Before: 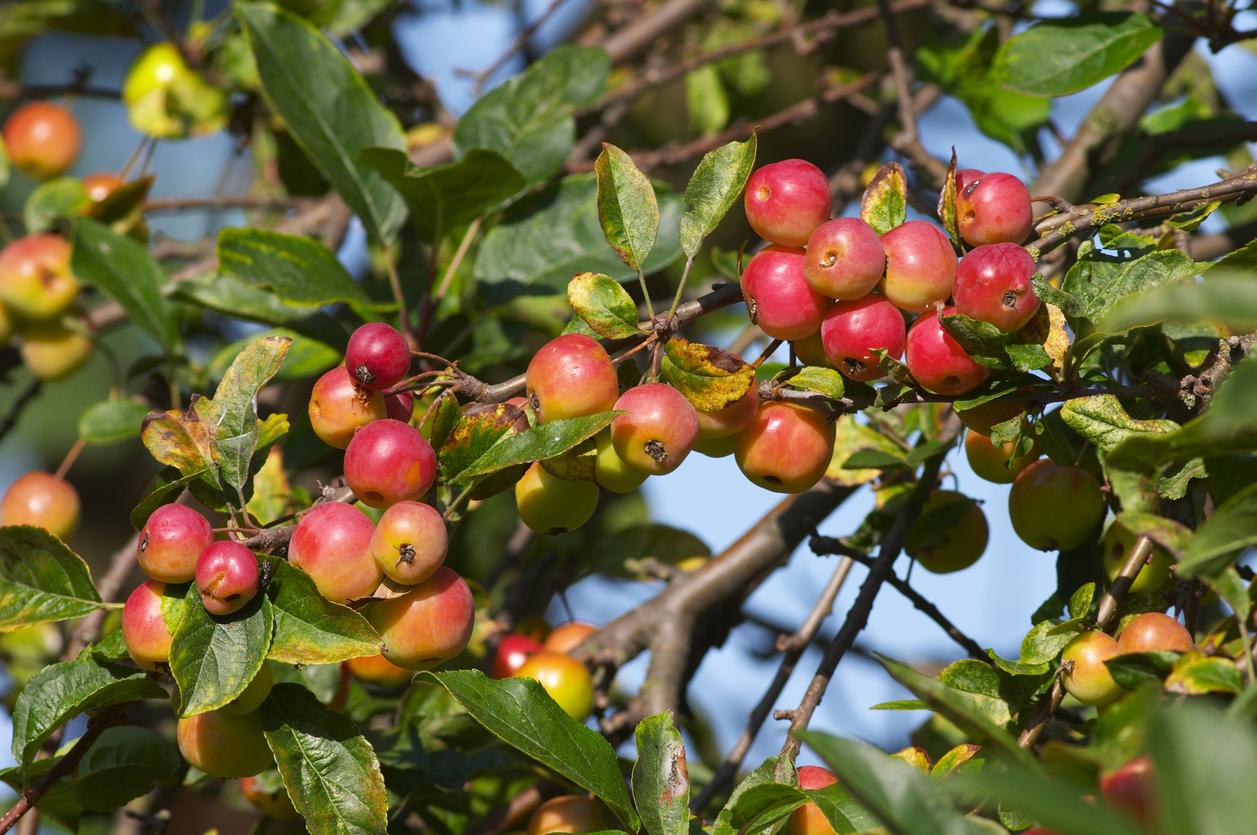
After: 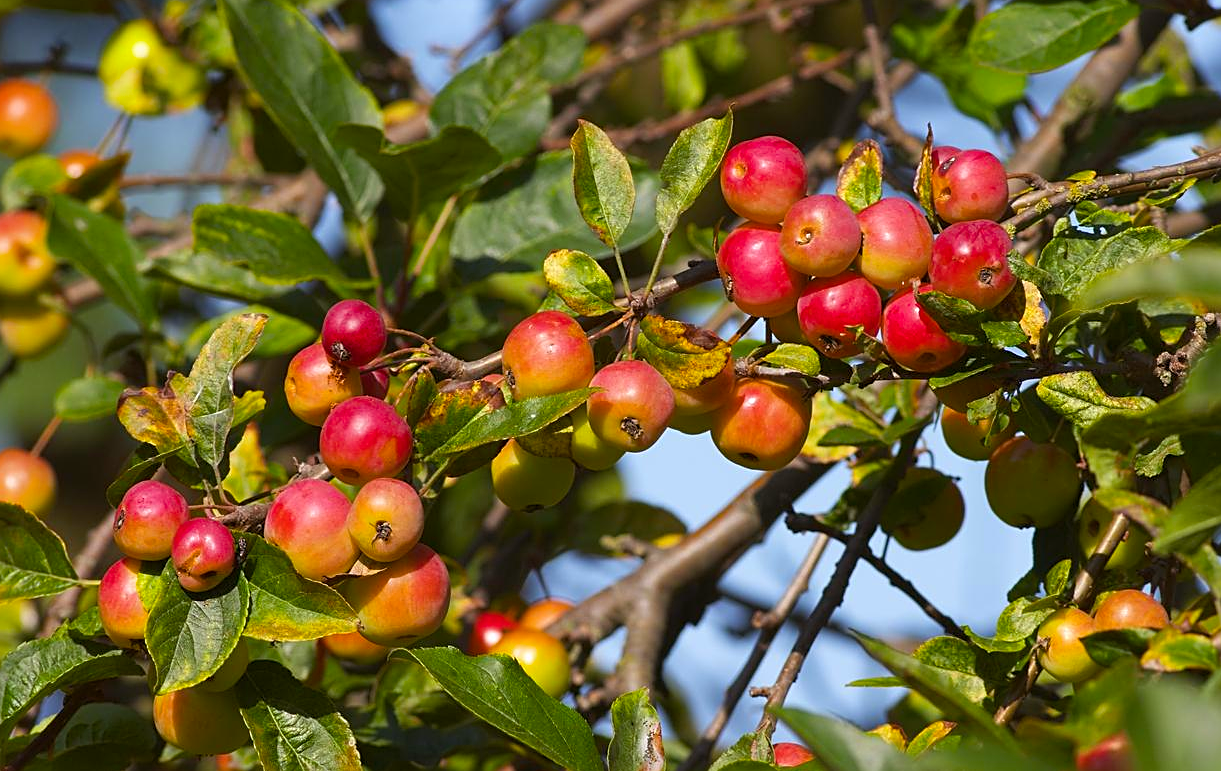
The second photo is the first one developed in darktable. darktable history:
sharpen: on, module defaults
crop: left 1.95%, top 2.763%, right 0.909%, bottom 4.863%
color balance rgb: power › luminance 1.128%, power › chroma 0.42%, power › hue 35.12°, perceptual saturation grading › global saturation 19.826%
